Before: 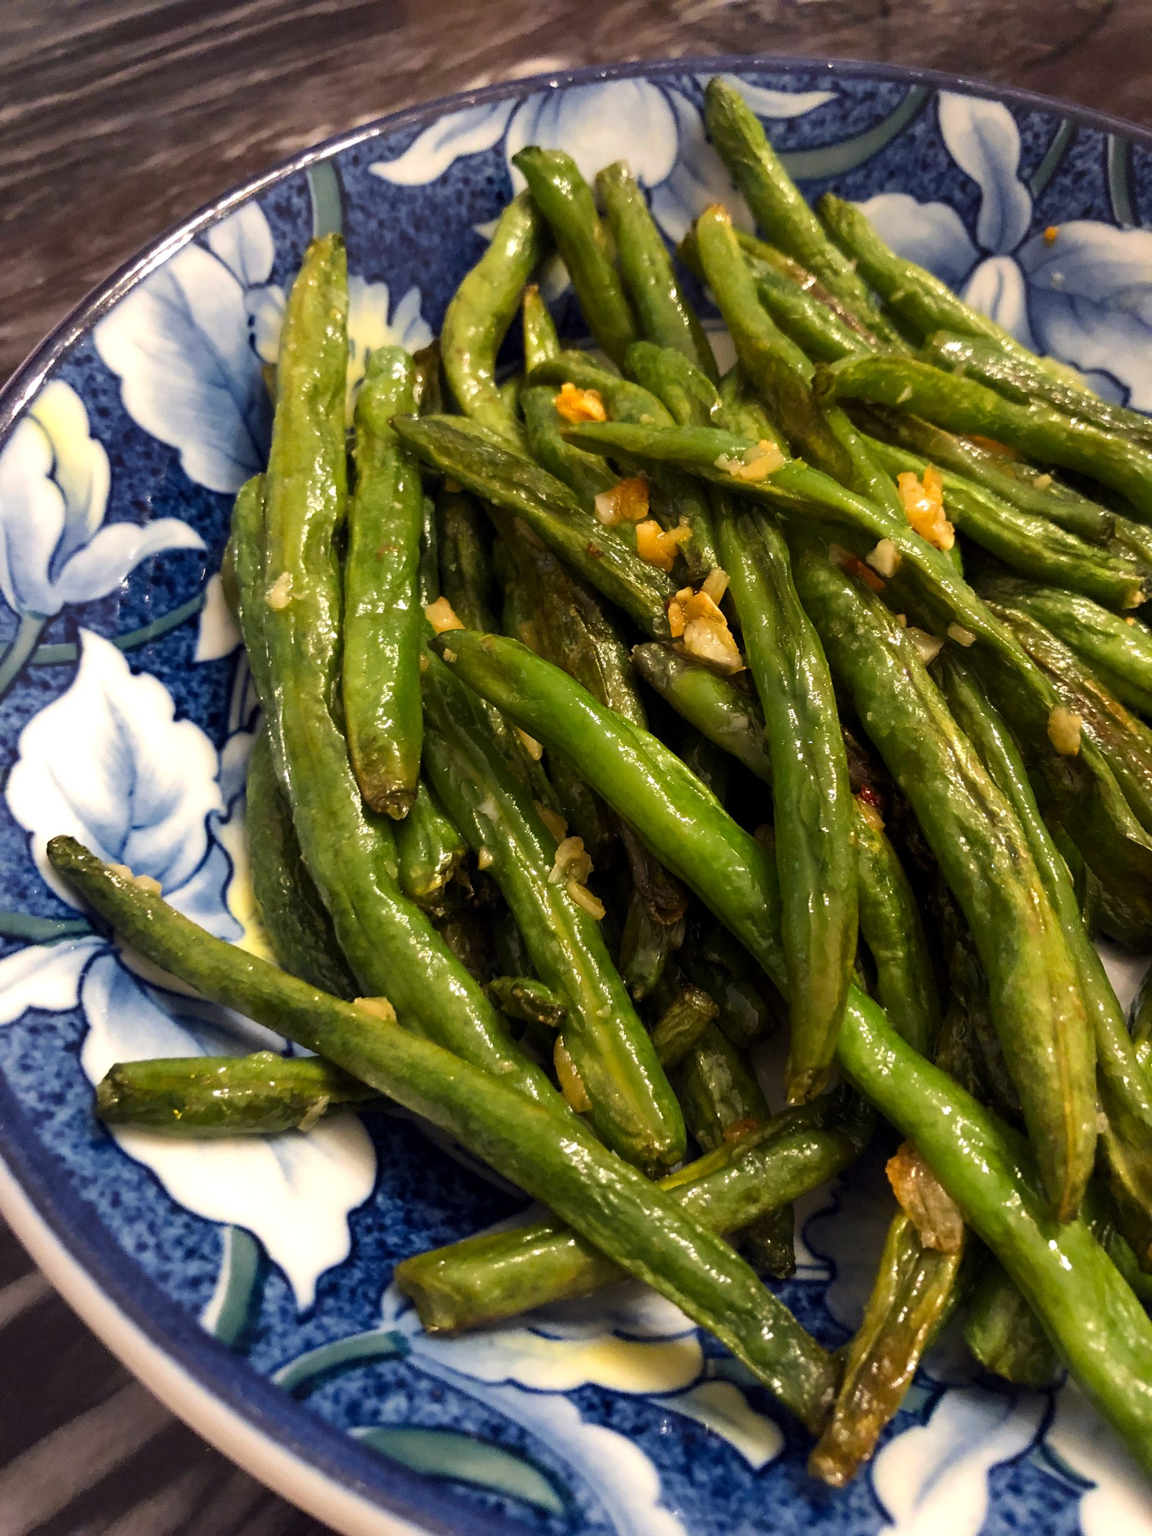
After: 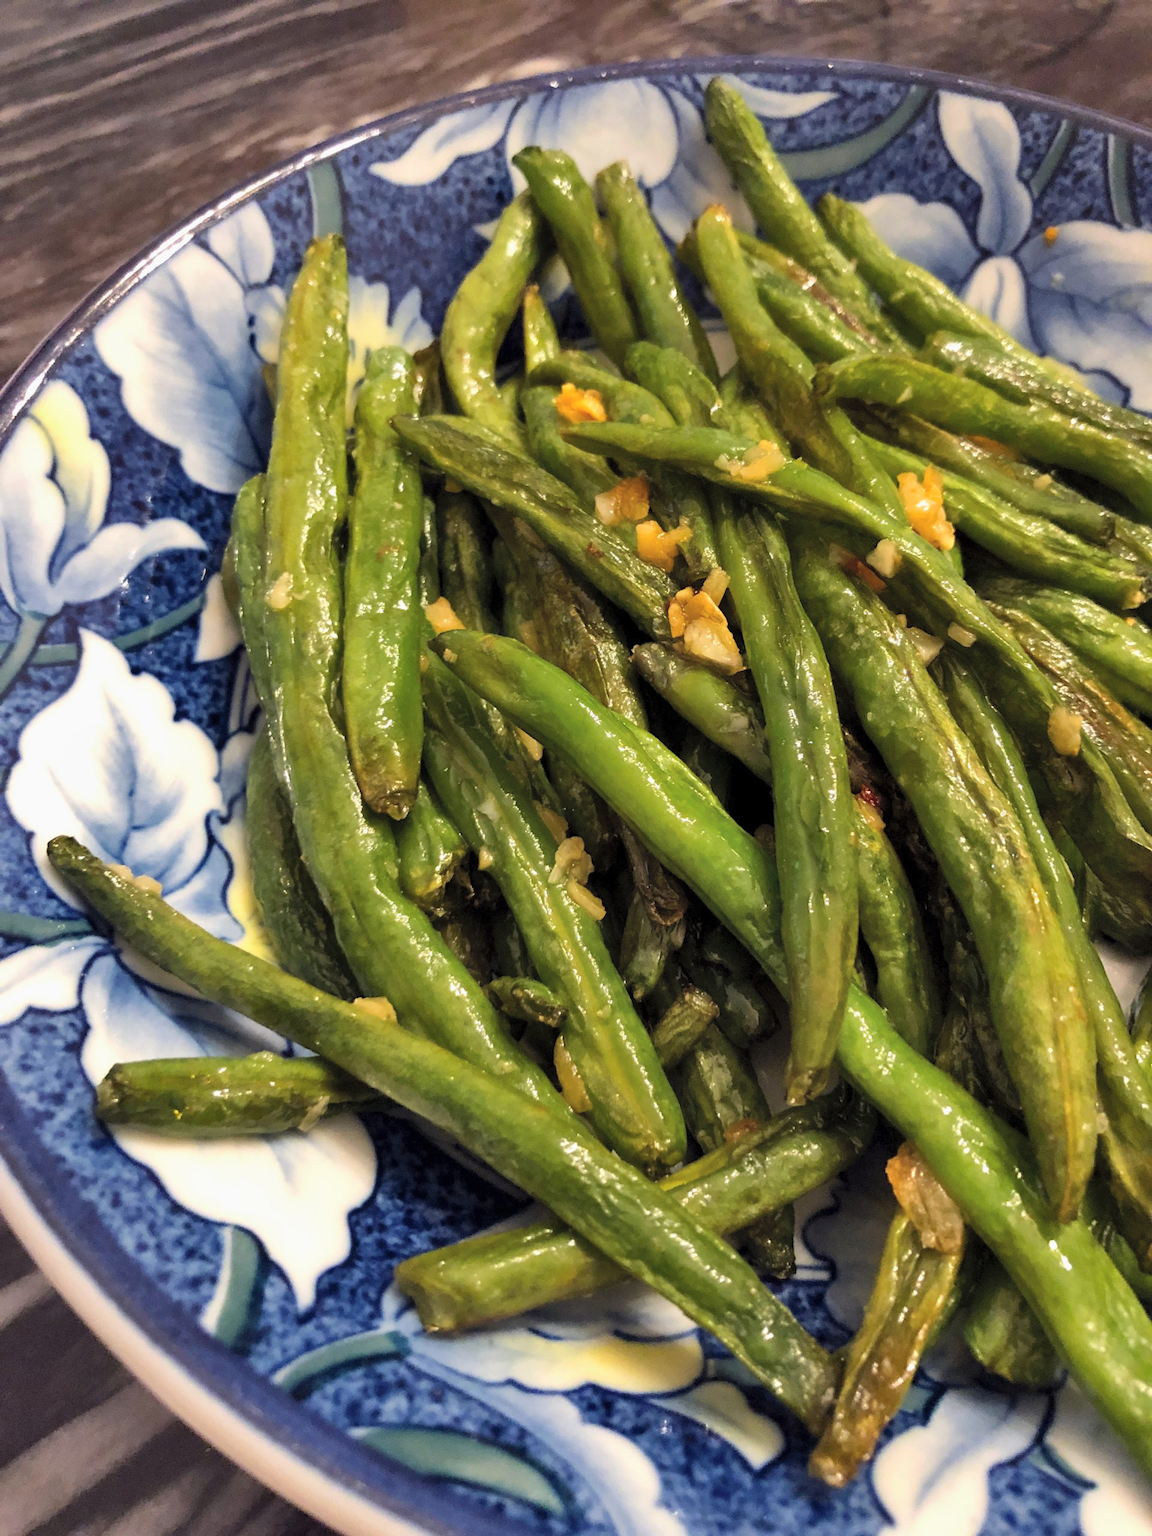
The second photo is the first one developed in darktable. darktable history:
exposure: exposure -0.072 EV, compensate highlight preservation false
contrast brightness saturation: brightness 0.13
shadows and highlights: shadows 60, soften with gaussian
